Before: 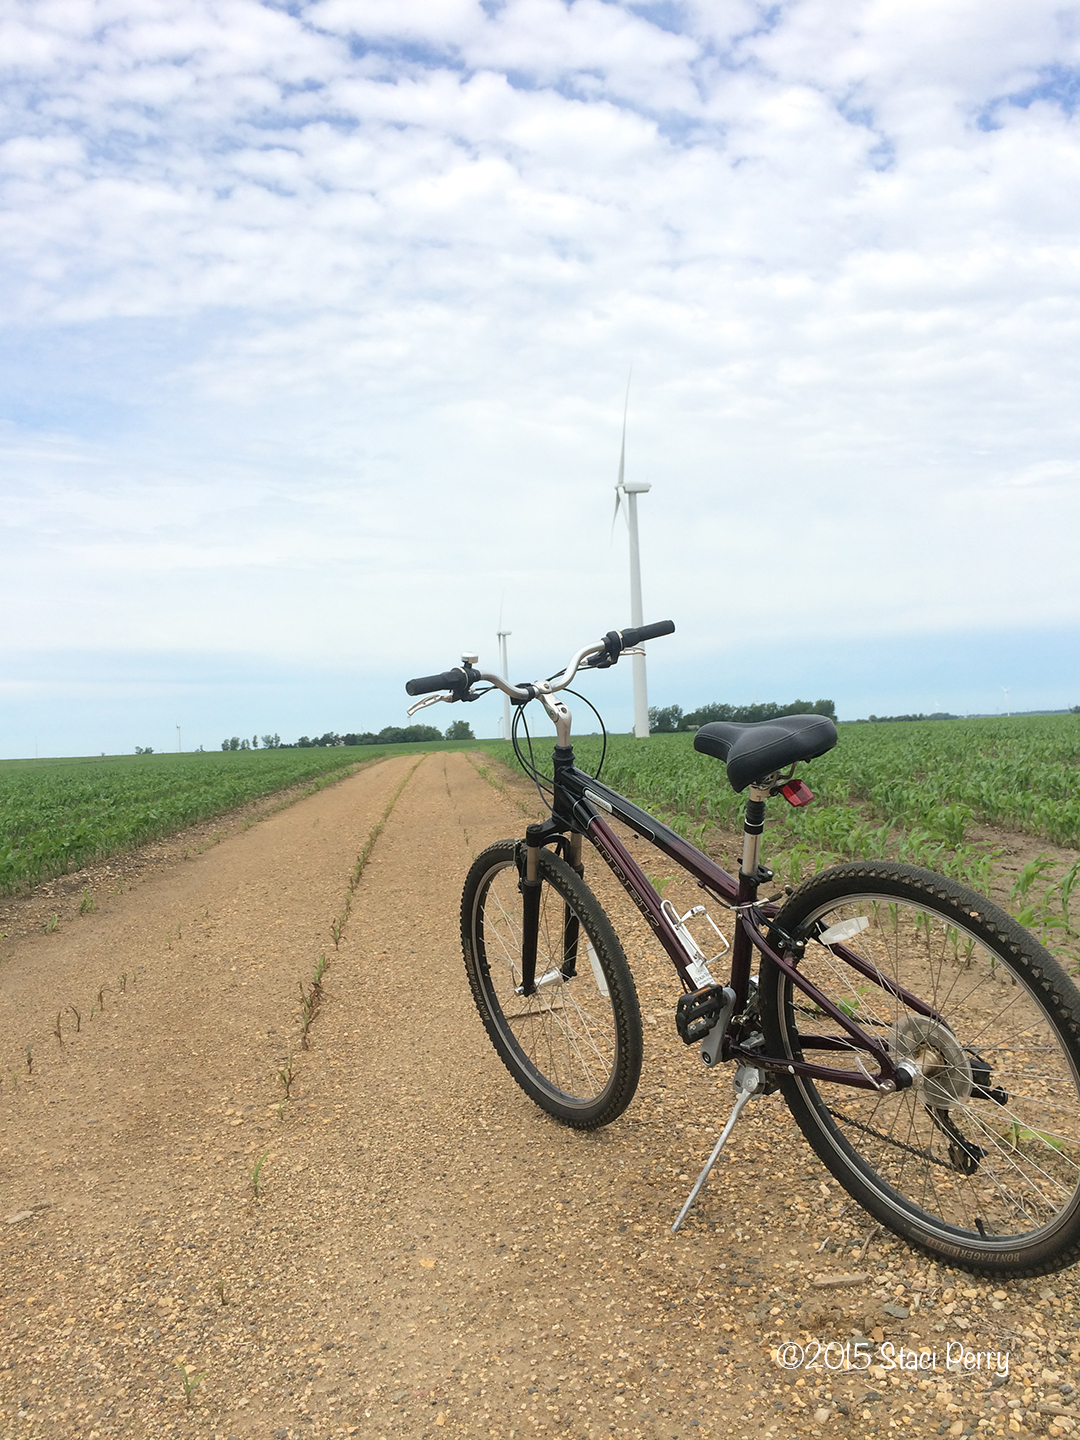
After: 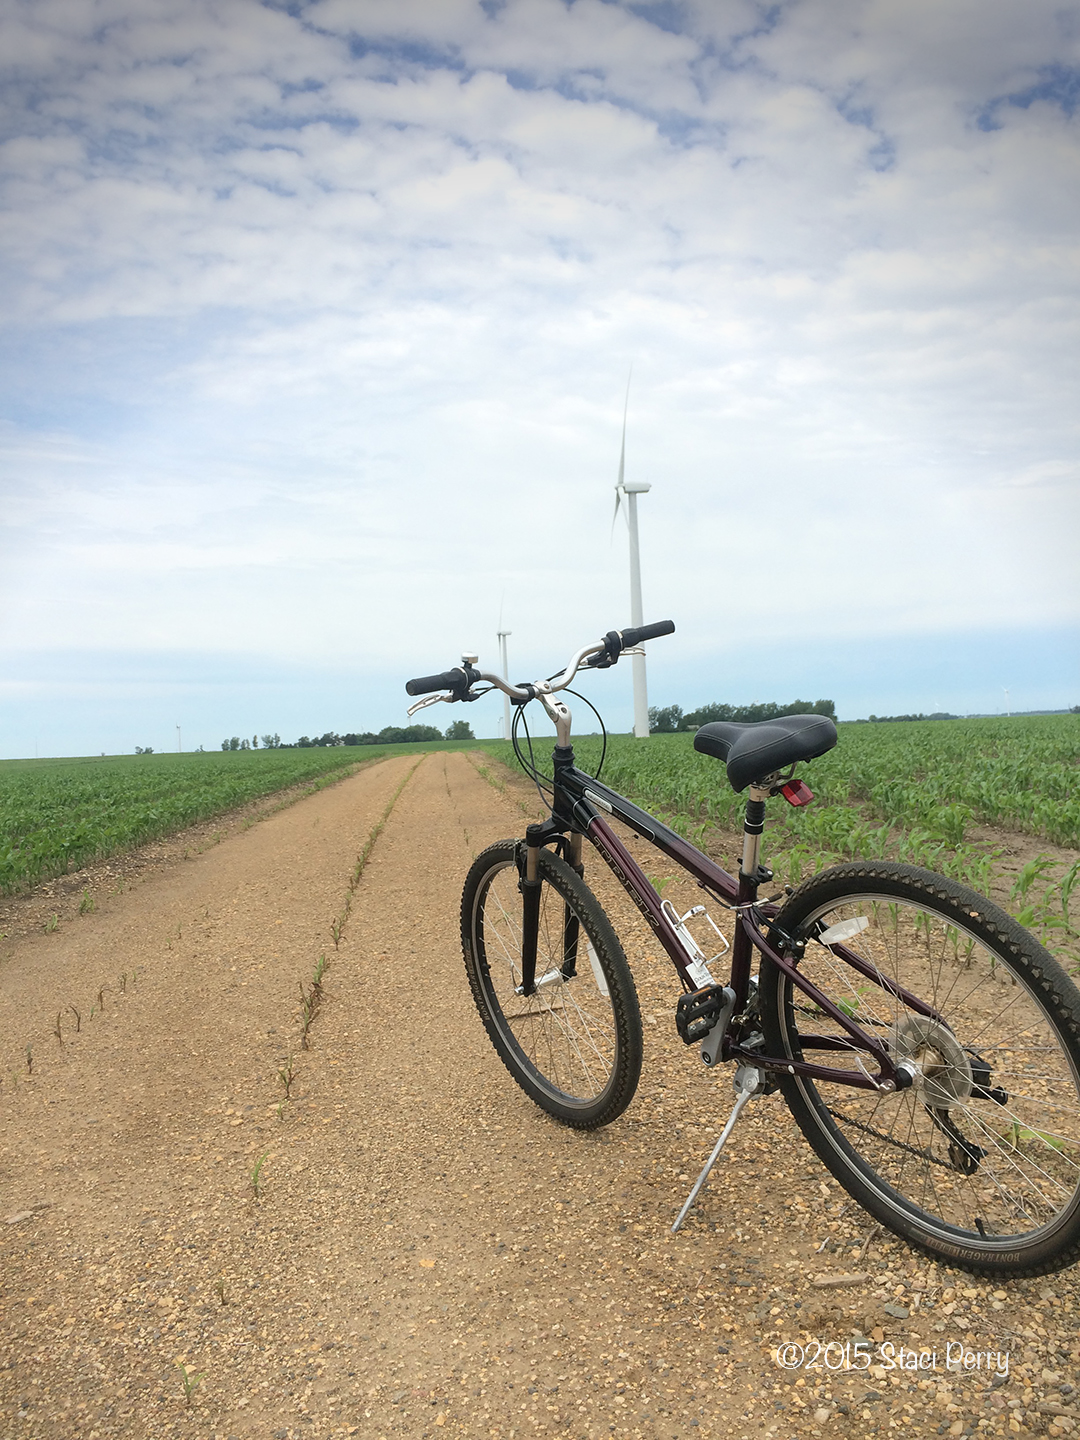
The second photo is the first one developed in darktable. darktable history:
color balance rgb: global vibrance 0.5%
vignetting: brightness -0.629, saturation -0.007, center (-0.028, 0.239)
